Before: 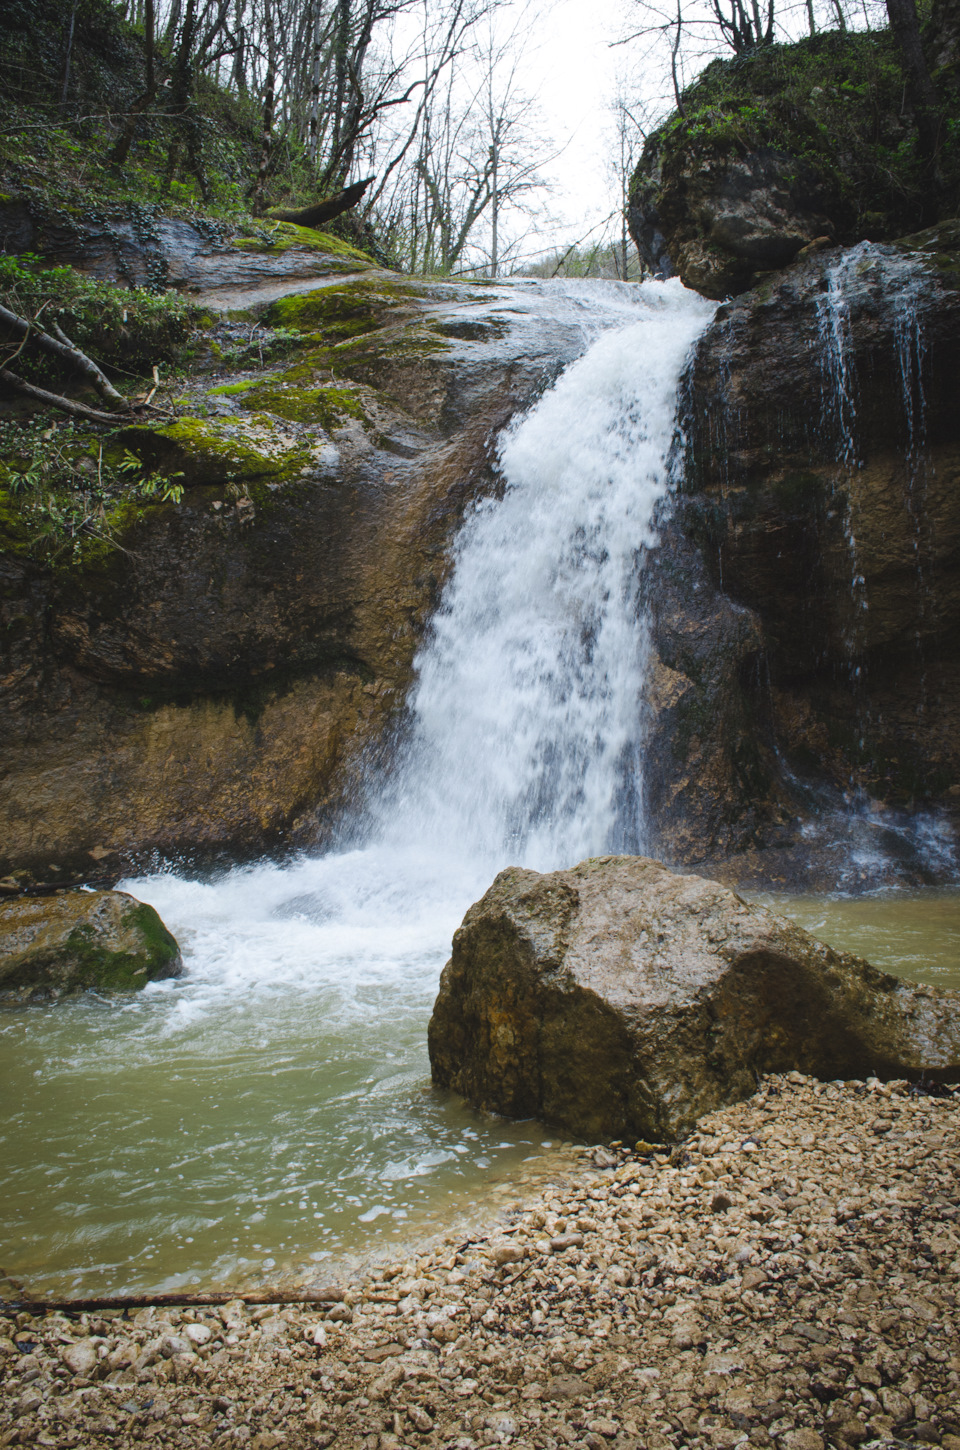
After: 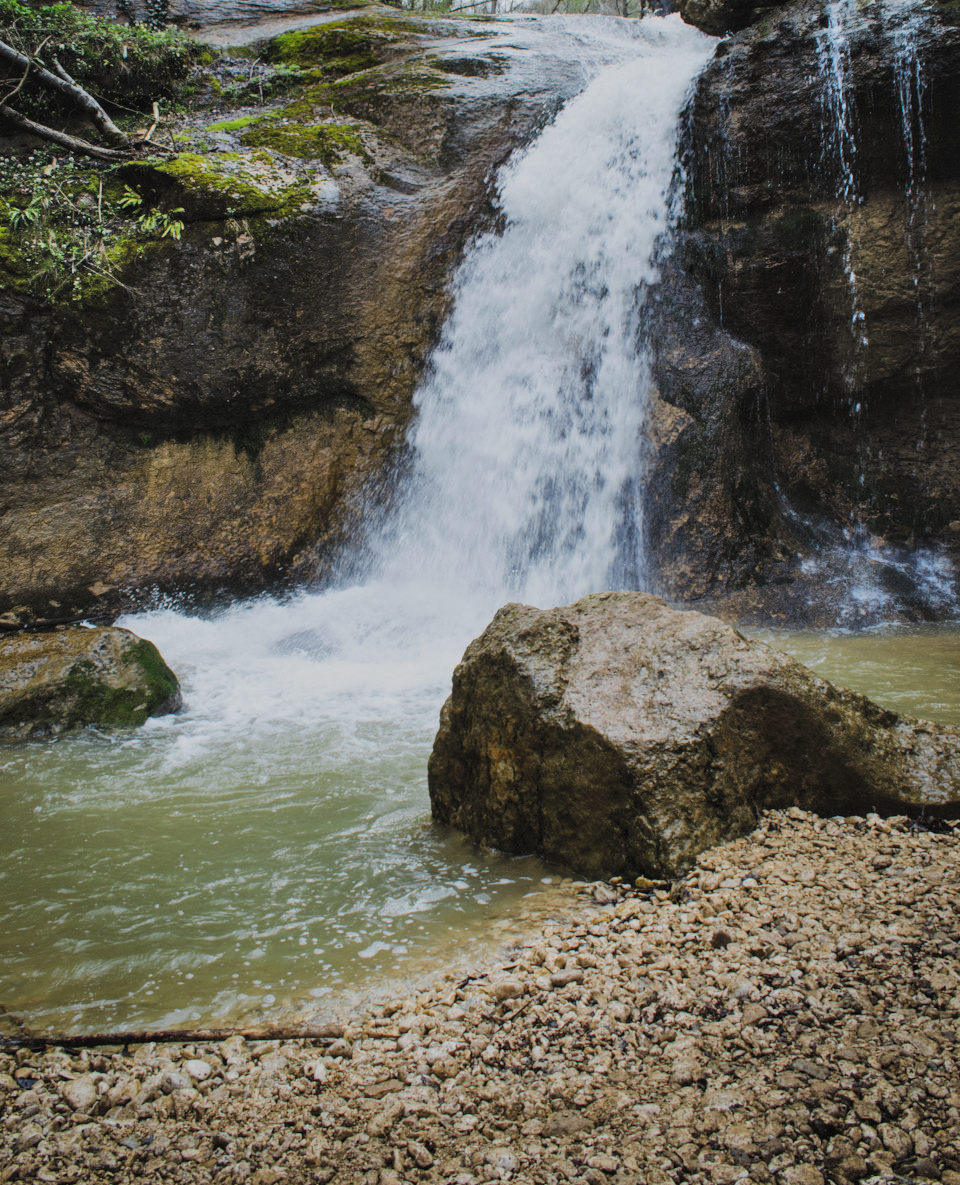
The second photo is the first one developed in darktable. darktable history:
local contrast: highlights 104%, shadows 99%, detail 120%, midtone range 0.2
filmic rgb: black relative exposure -8.03 EV, white relative exposure 4.06 EV, hardness 4.2, preserve chrominance RGB euclidean norm, color science v5 (2021), contrast in shadows safe, contrast in highlights safe
crop and rotate: top 18.251%
shadows and highlights: soften with gaussian
